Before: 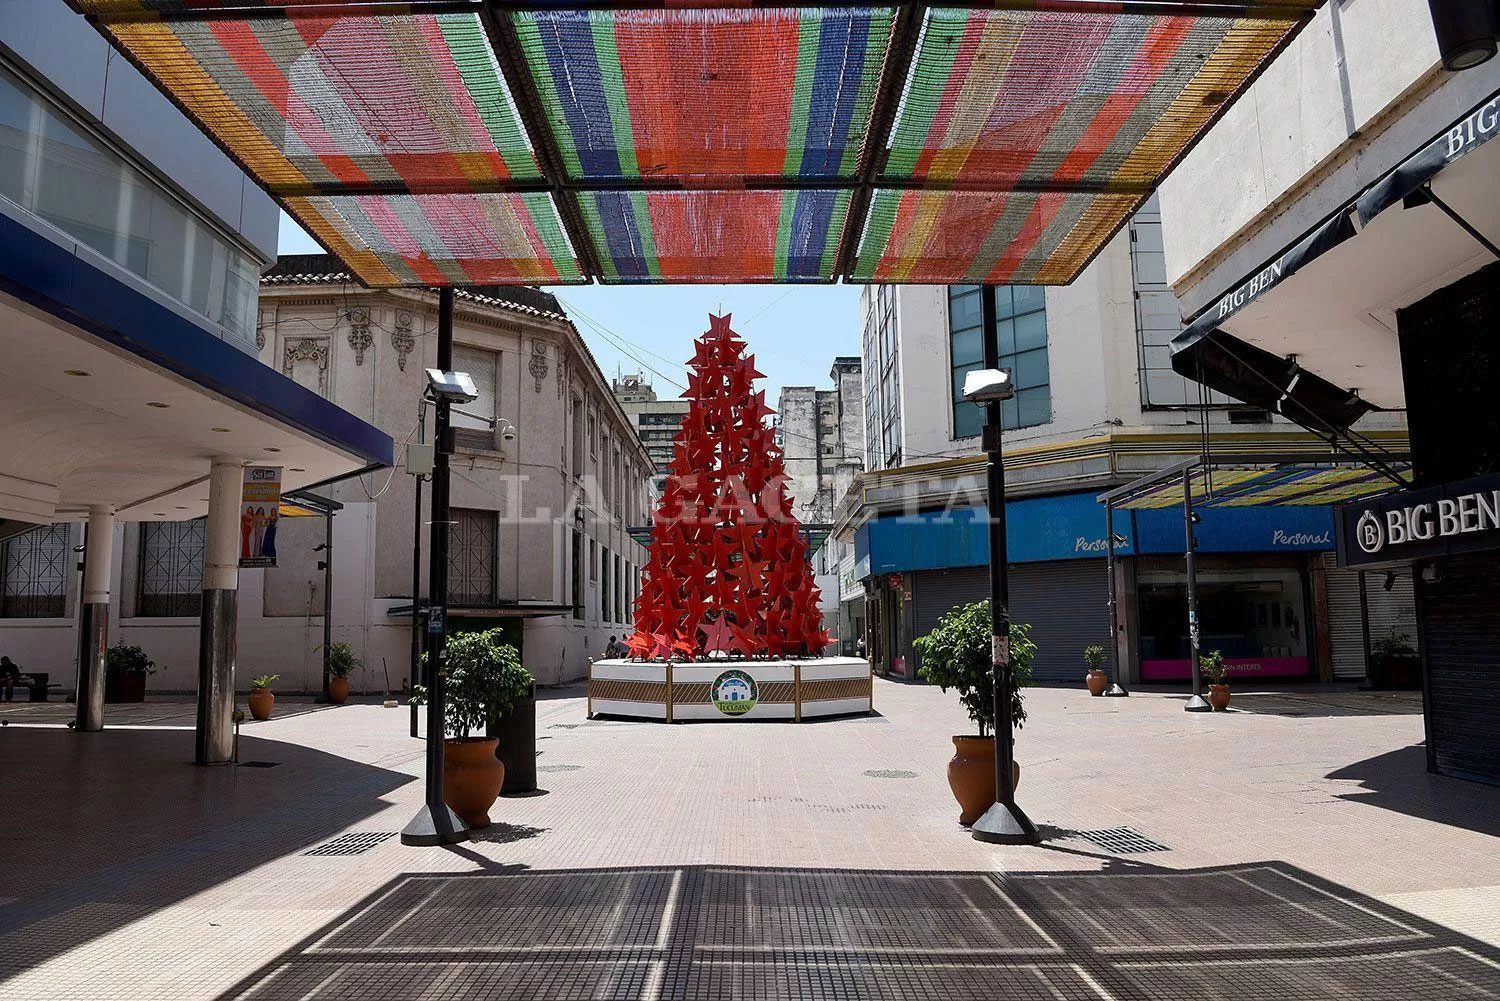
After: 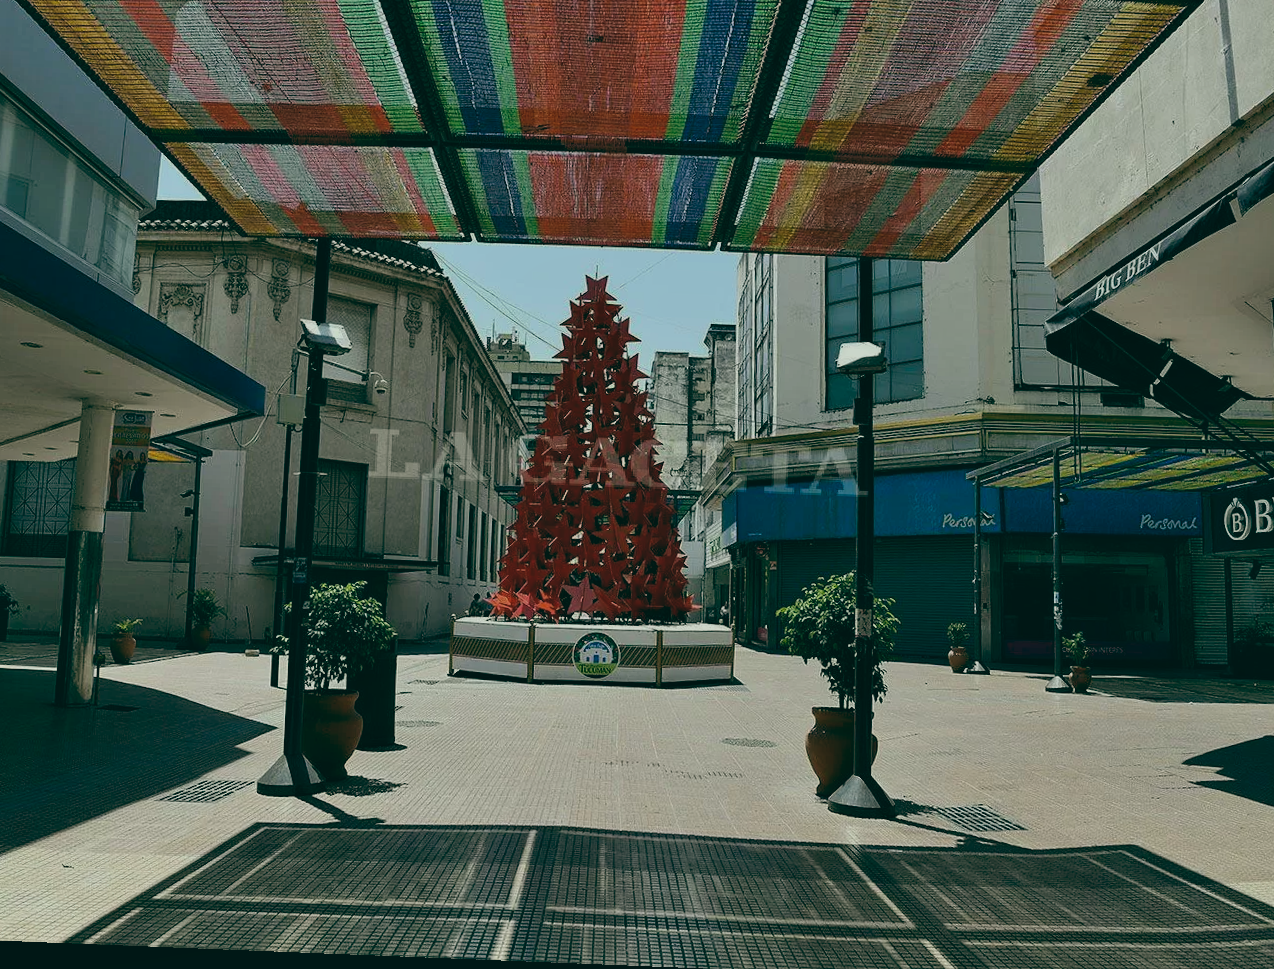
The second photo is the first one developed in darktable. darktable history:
contrast brightness saturation: saturation -0.05
shadows and highlights: white point adjustment -3.64, highlights -63.34, highlights color adjustment 42%, soften with gaussian
rotate and perspective: rotation 2.27°, automatic cropping off
exposure: exposure -0.582 EV, compensate highlight preservation false
white balance: red 0.974, blue 1.044
color balance rgb: linear chroma grading › global chroma 10%, global vibrance 10%, contrast 15%, saturation formula JzAzBz (2021)
color balance: lift [1.005, 0.99, 1.007, 1.01], gamma [1, 1.034, 1.032, 0.966], gain [0.873, 1.055, 1.067, 0.933]
crop: left 9.807%, top 6.259%, right 7.334%, bottom 2.177%
